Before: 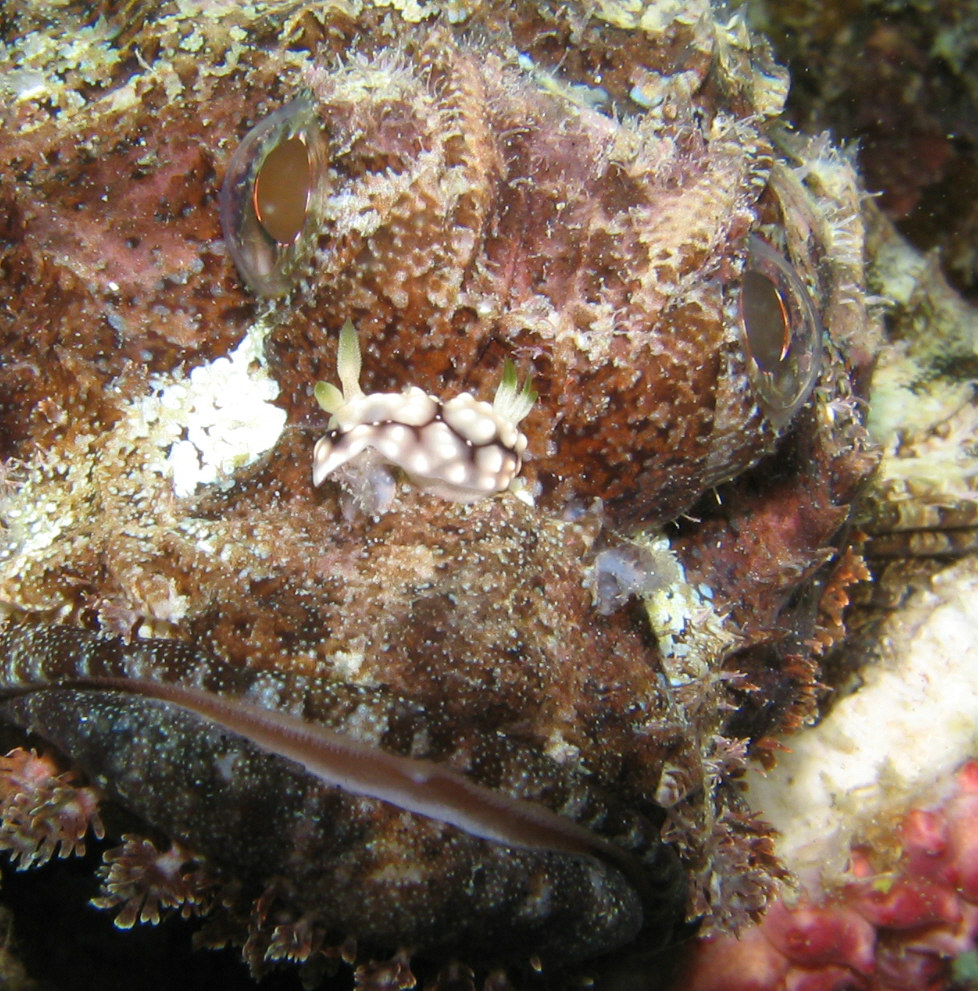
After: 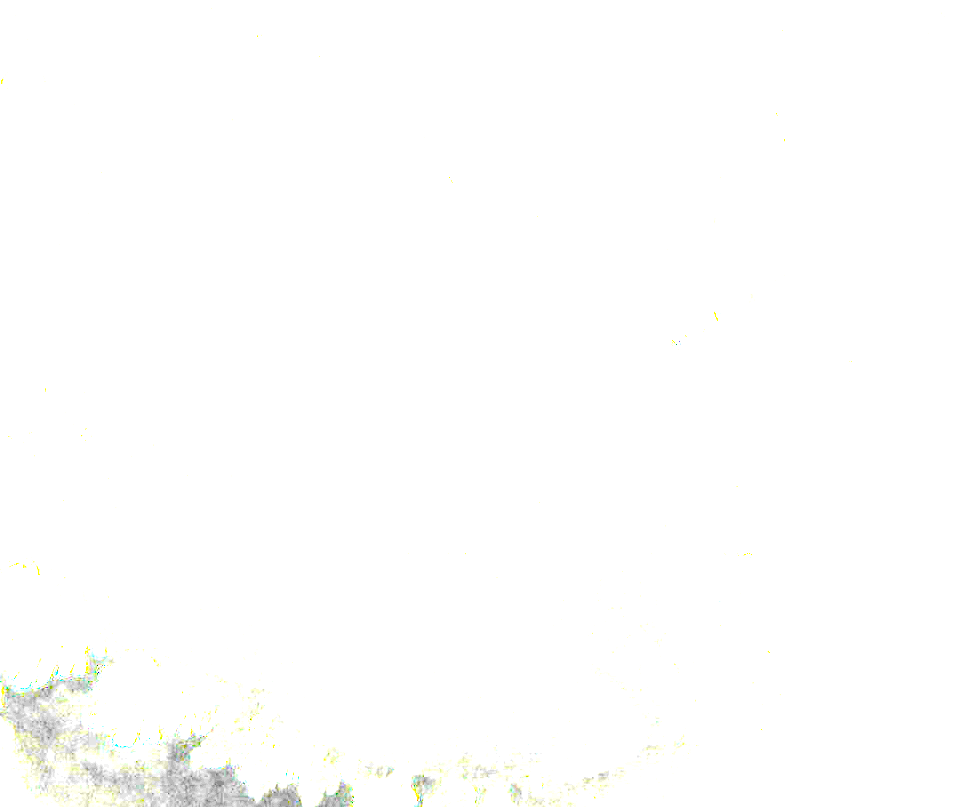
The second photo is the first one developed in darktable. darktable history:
exposure: exposure 8 EV, compensate highlight preservation false
tone equalizer: -8 EV -0.417 EV, -7 EV -0.389 EV, -6 EV -0.333 EV, -5 EV -0.222 EV, -3 EV 0.222 EV, -2 EV 0.333 EV, -1 EV 0.389 EV, +0 EV 0.417 EV, edges refinement/feathering 500, mask exposure compensation -1.57 EV, preserve details no
crop and rotate: top 18.507%
